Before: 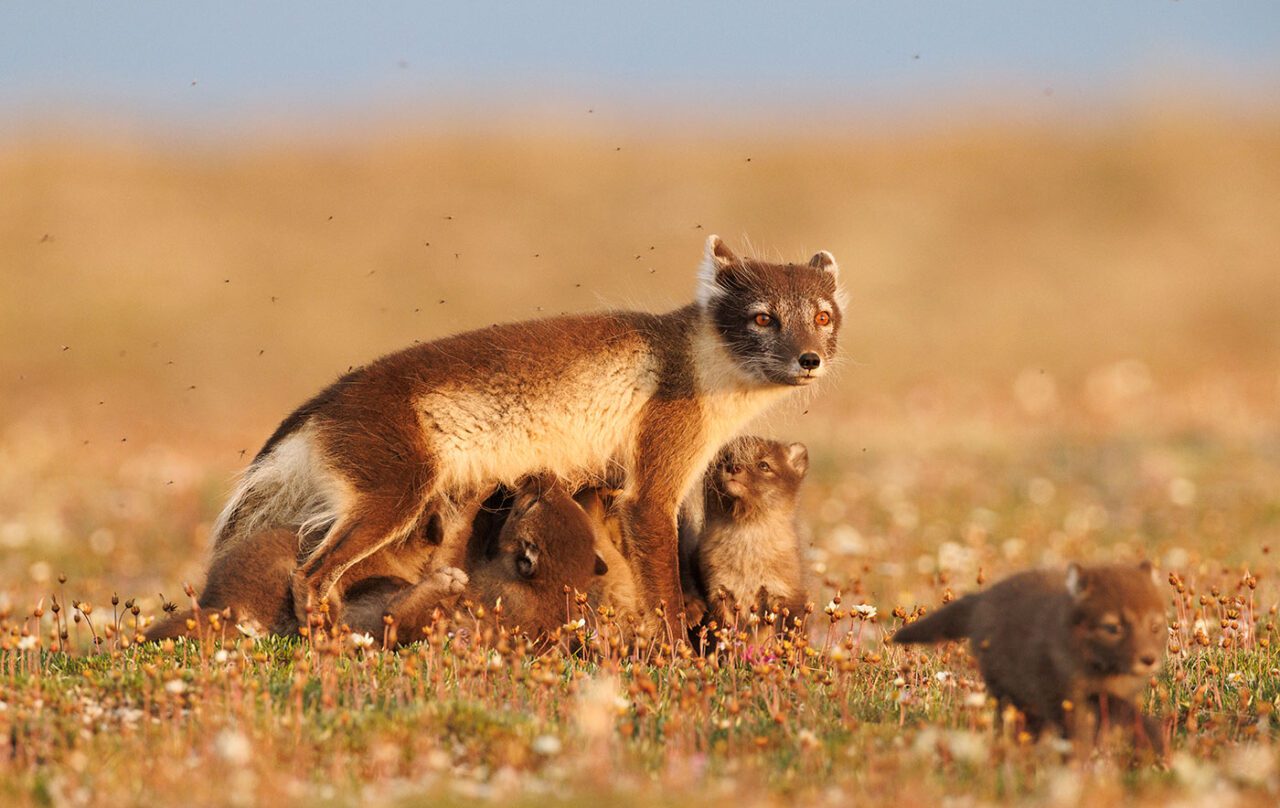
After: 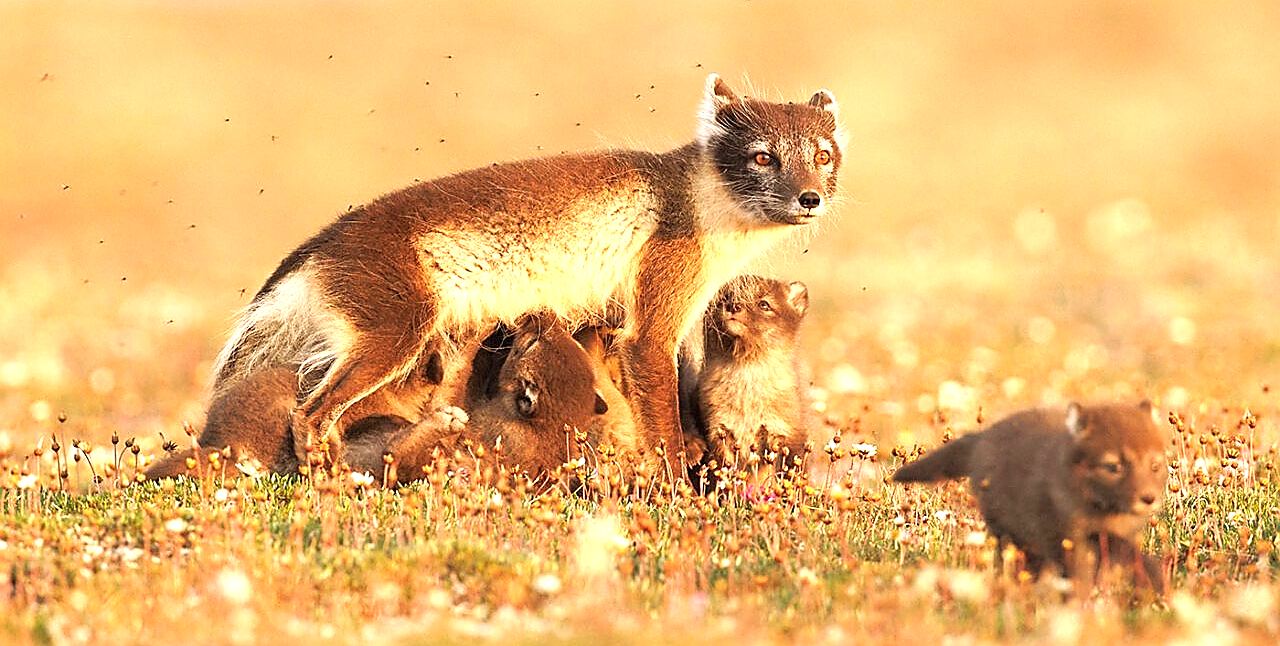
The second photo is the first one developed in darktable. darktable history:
sharpen: radius 1.4, amount 1.25, threshold 0.7
crop and rotate: top 19.998%
exposure: black level correction 0, exposure 1.015 EV, compensate exposure bias true, compensate highlight preservation false
